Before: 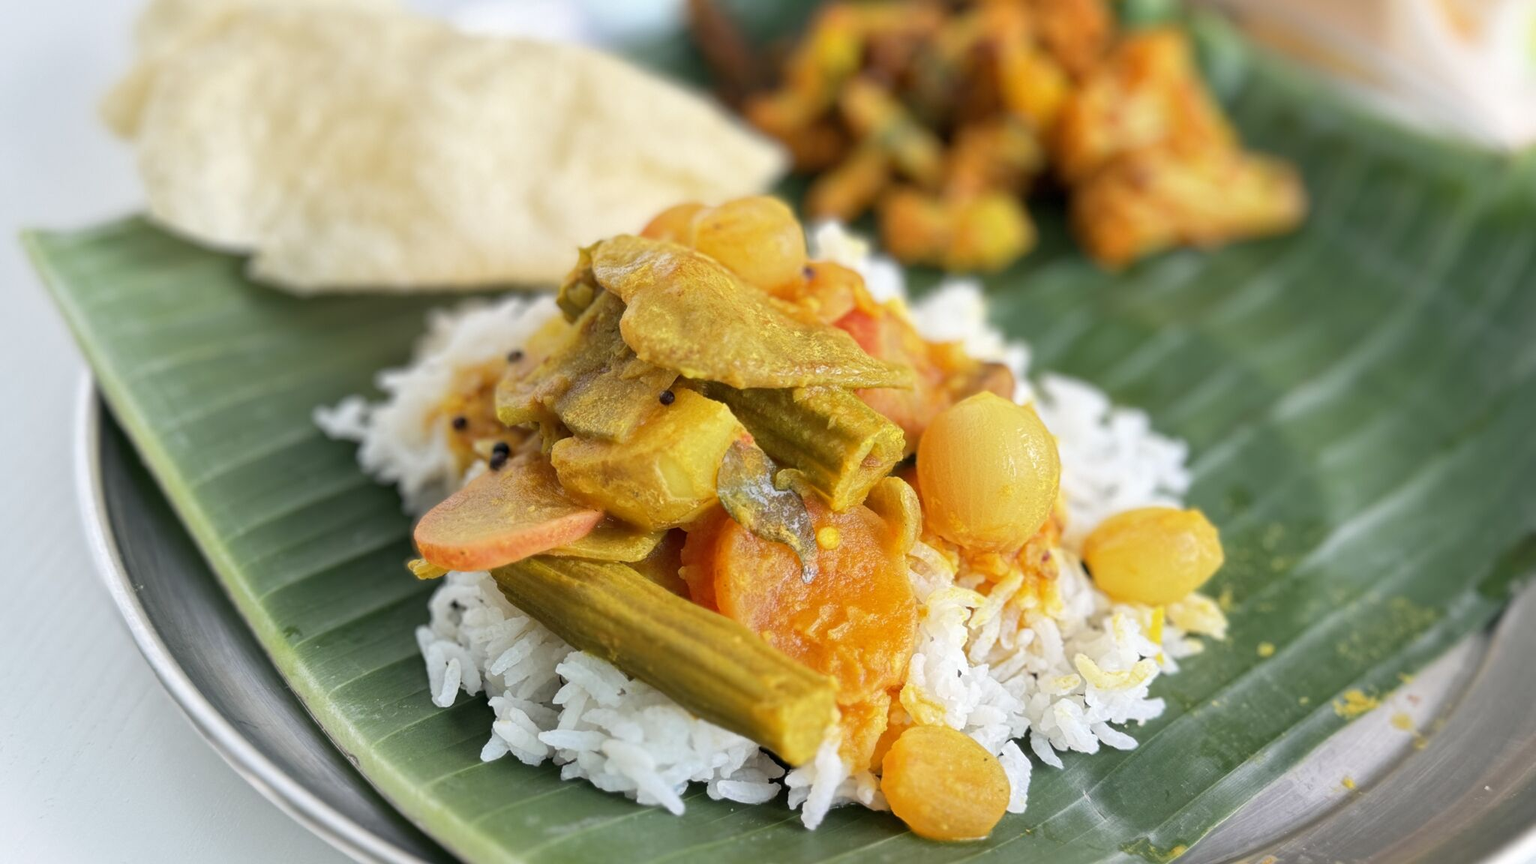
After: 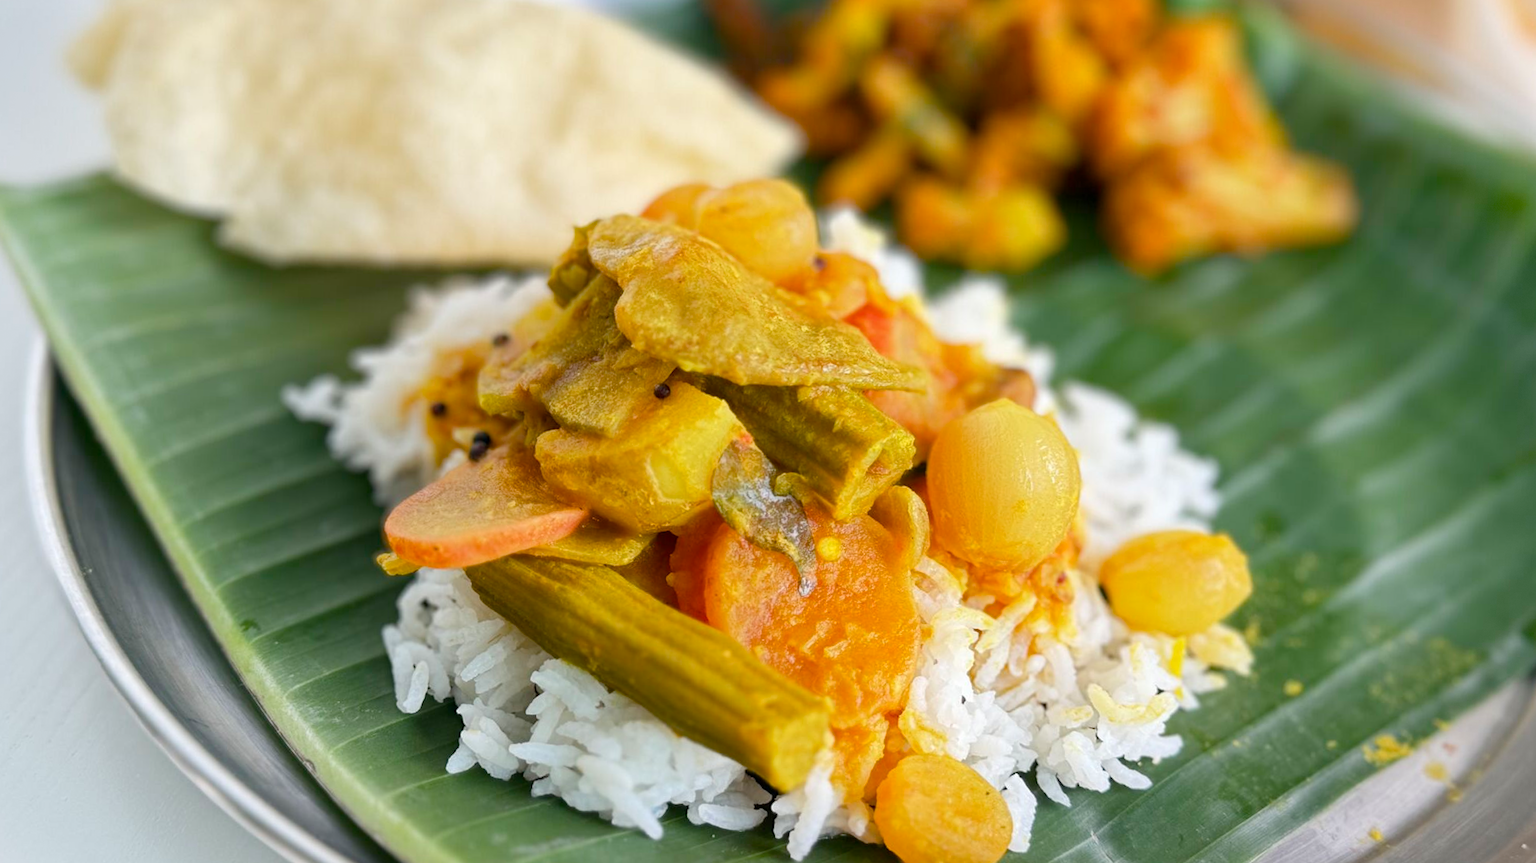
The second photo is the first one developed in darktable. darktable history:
crop and rotate: angle -2.38°
color balance rgb: perceptual saturation grading › global saturation 20%, perceptual saturation grading › highlights -25%, perceptual saturation grading › shadows 25%
sharpen: radius 5.325, amount 0.312, threshold 26.433
vignetting: fall-off start 97.28%, fall-off radius 79%, brightness -0.462, saturation -0.3, width/height ratio 1.114, dithering 8-bit output, unbound false
